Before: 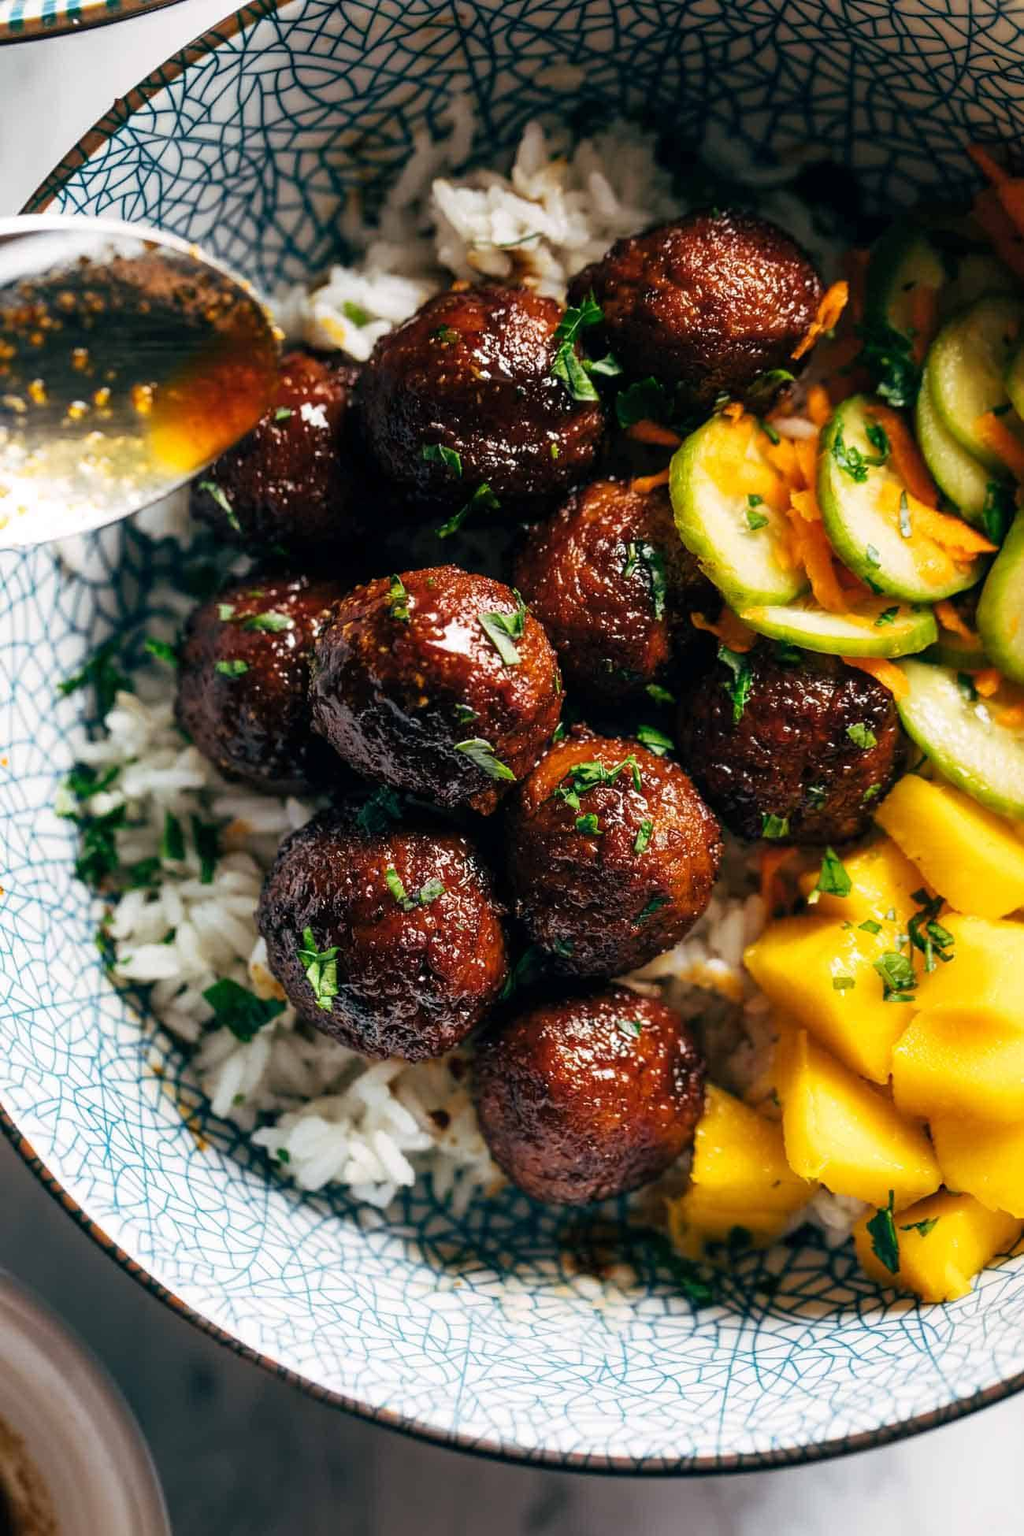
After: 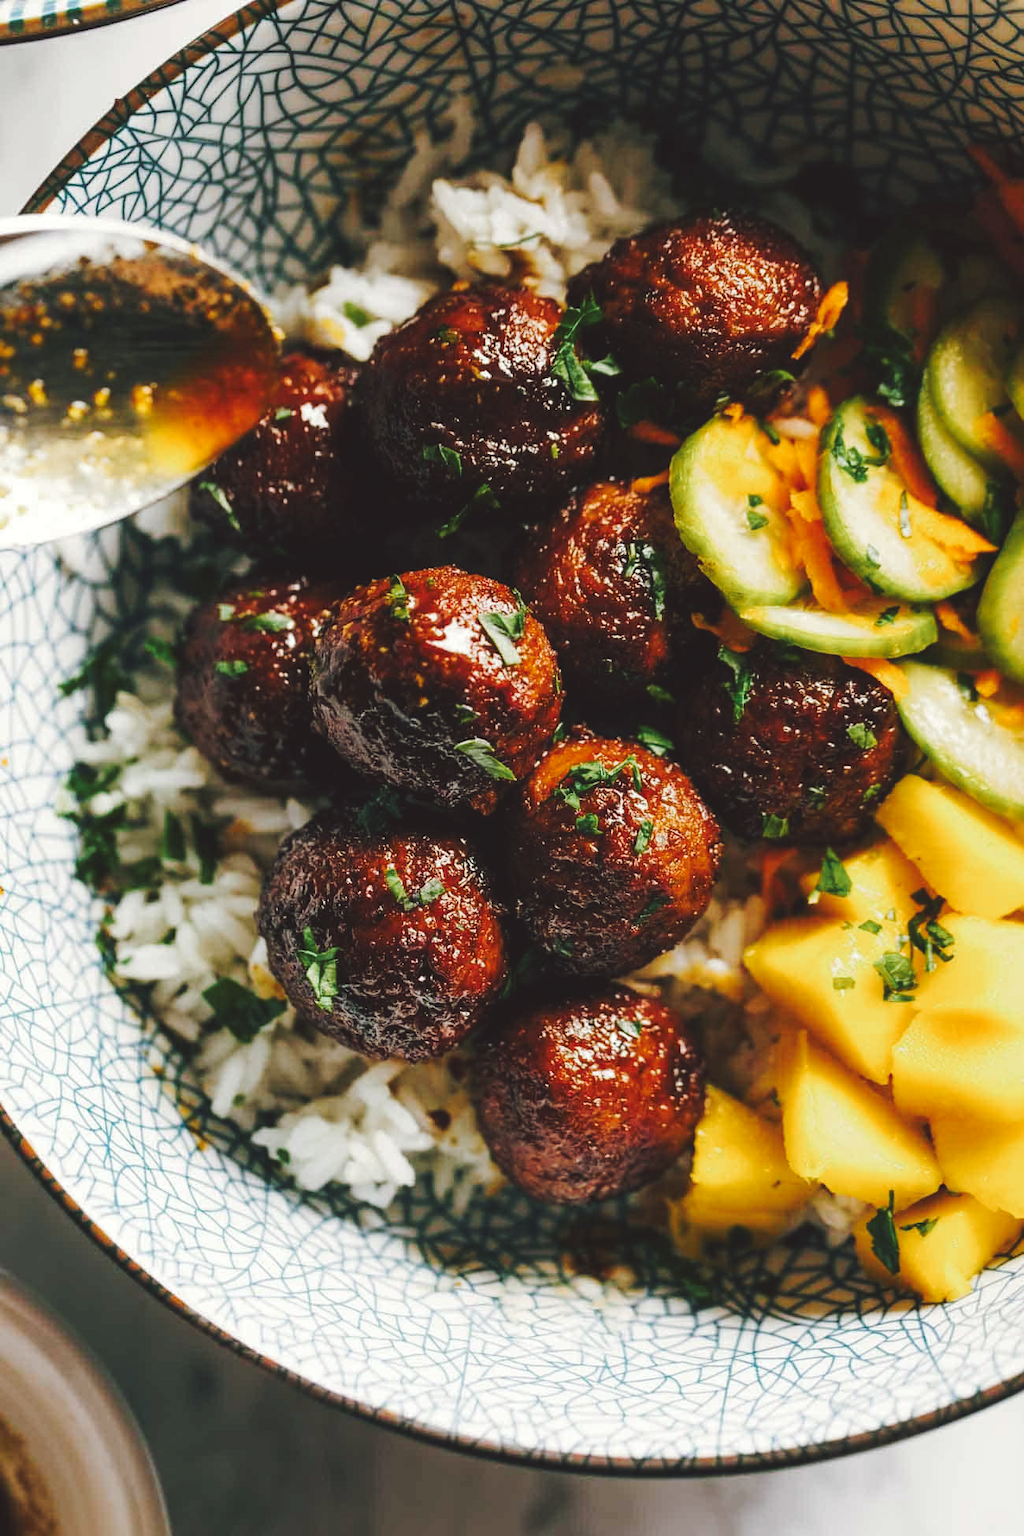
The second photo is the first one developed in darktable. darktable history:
tone curve: curves: ch0 [(0, 0) (0.003, 0.1) (0.011, 0.101) (0.025, 0.11) (0.044, 0.126) (0.069, 0.14) (0.1, 0.158) (0.136, 0.18) (0.177, 0.206) (0.224, 0.243) (0.277, 0.293) (0.335, 0.36) (0.399, 0.446) (0.468, 0.537) (0.543, 0.618) (0.623, 0.694) (0.709, 0.763) (0.801, 0.836) (0.898, 0.908) (1, 1)], preserve colors none
color look up table: target L [93.06, 90.68, 87.45, 90.26, 86.8, 75.86, 59.82, 52.03, 58.69, 50.55, 38, 21.18, 200.64, 89.42, 69.8, 71.99, 70.26, 64.71, 62.59, 55.62, 53.8, 51.75, 41.49, 35.59, 31.23, 30.23, 28.32, 13.37, 1.058, 87.18, 81.32, 76.19, 75.46, 64.97, 63.9, 54.23, 51.69, 41.94, 42.4, 35.59, 36.21, 24.2, 14.86, 9.613, 92.68, 81.76, 67.84, 54.69, 45.61], target a [-7.437, -11.06, -30.03, -15.76, -39.07, -49.11, -24.24, -40.18, -36.44, -19.89, -22.7, -18.08, 0, 4.092, 35.07, 8.778, 6.207, 6.426, 28.1, 18.64, 74.02, 74.43, 59.86, -1.285, 7.014, 24.91, 39.05, 27.32, 4.294, 21.78, 15.51, 36.01, 51.04, 24, 52.79, 76.42, 67.82, 9.552, 33.34, -0.683, 43.85, 40.53, 33.2, 16.24, -35.03, -21.08, -33.21, -8.228, -24.3], target b [15.76, 56.55, 45.37, 4.491, 17.69, 34.63, 44.58, 37.01, 14.87, 23.59, 29.64, 22.64, -0.001, 12.44, 56.54, 71.82, 49.11, 5.629, 28.08, 58.83, 25.44, 74.35, 59.06, 43.8, 8.627, 46.74, 18.78, 22.28, 1.154, -8.133, -5.889, 1.474, -27.54, -35.13, -43.56, -15.85, 11.96, -52.25, -16.21, -19.95, -50.89, -29.1, -41.29, -19.5, -5.856, -18.19, -8.716, -31.62, 0.539], num patches 49
